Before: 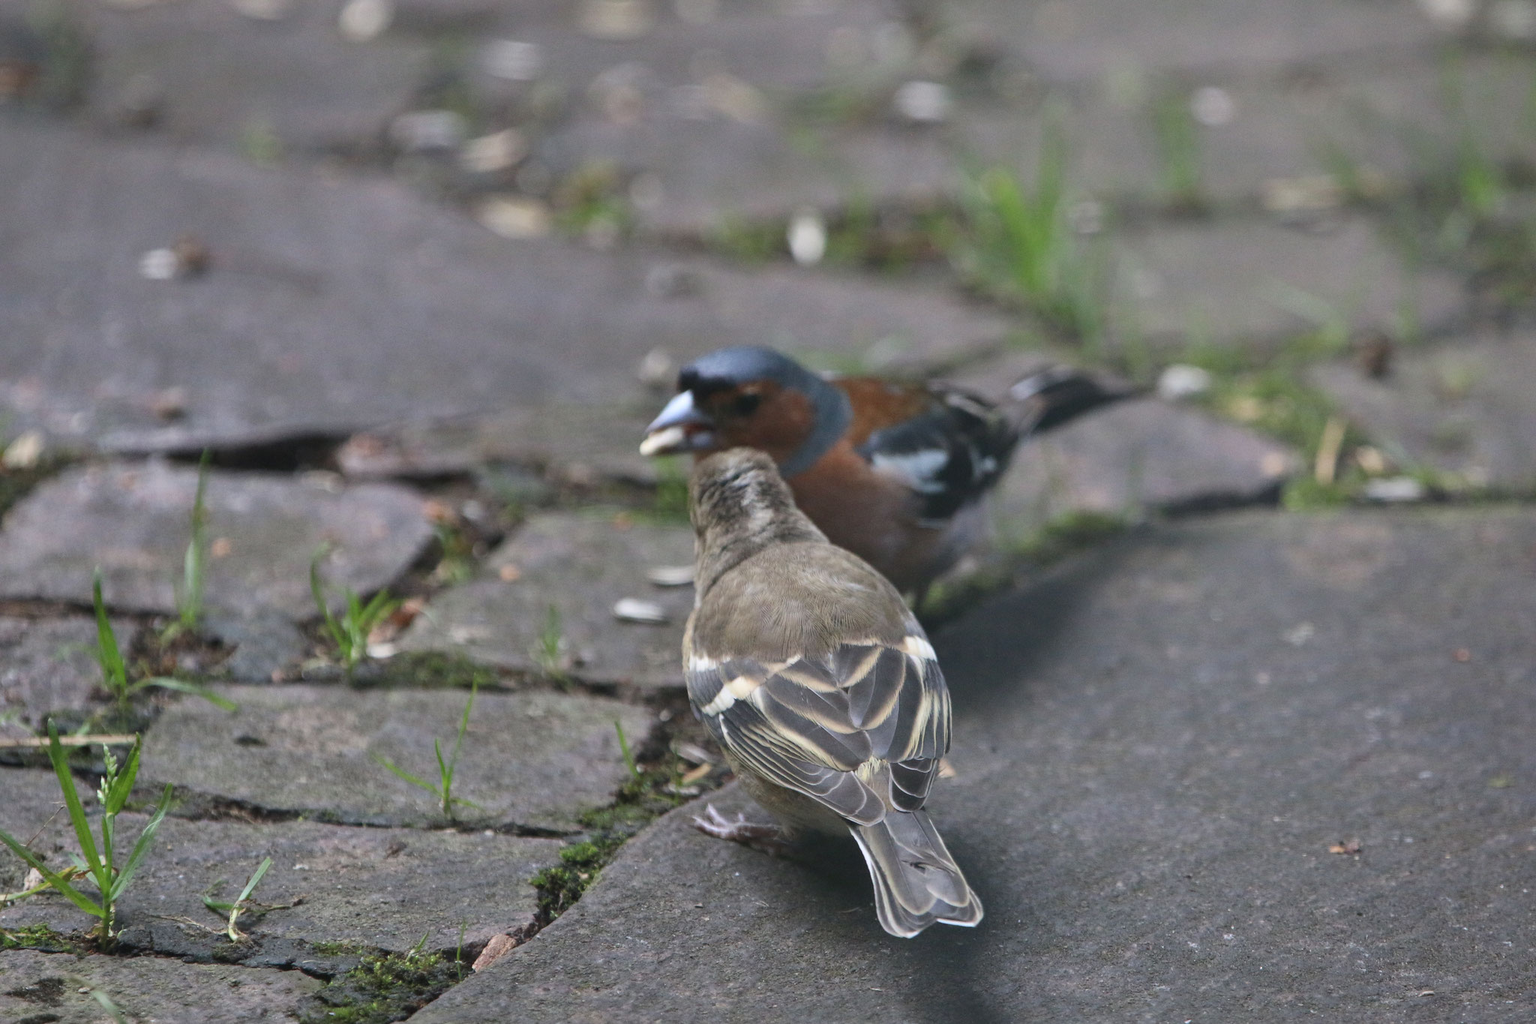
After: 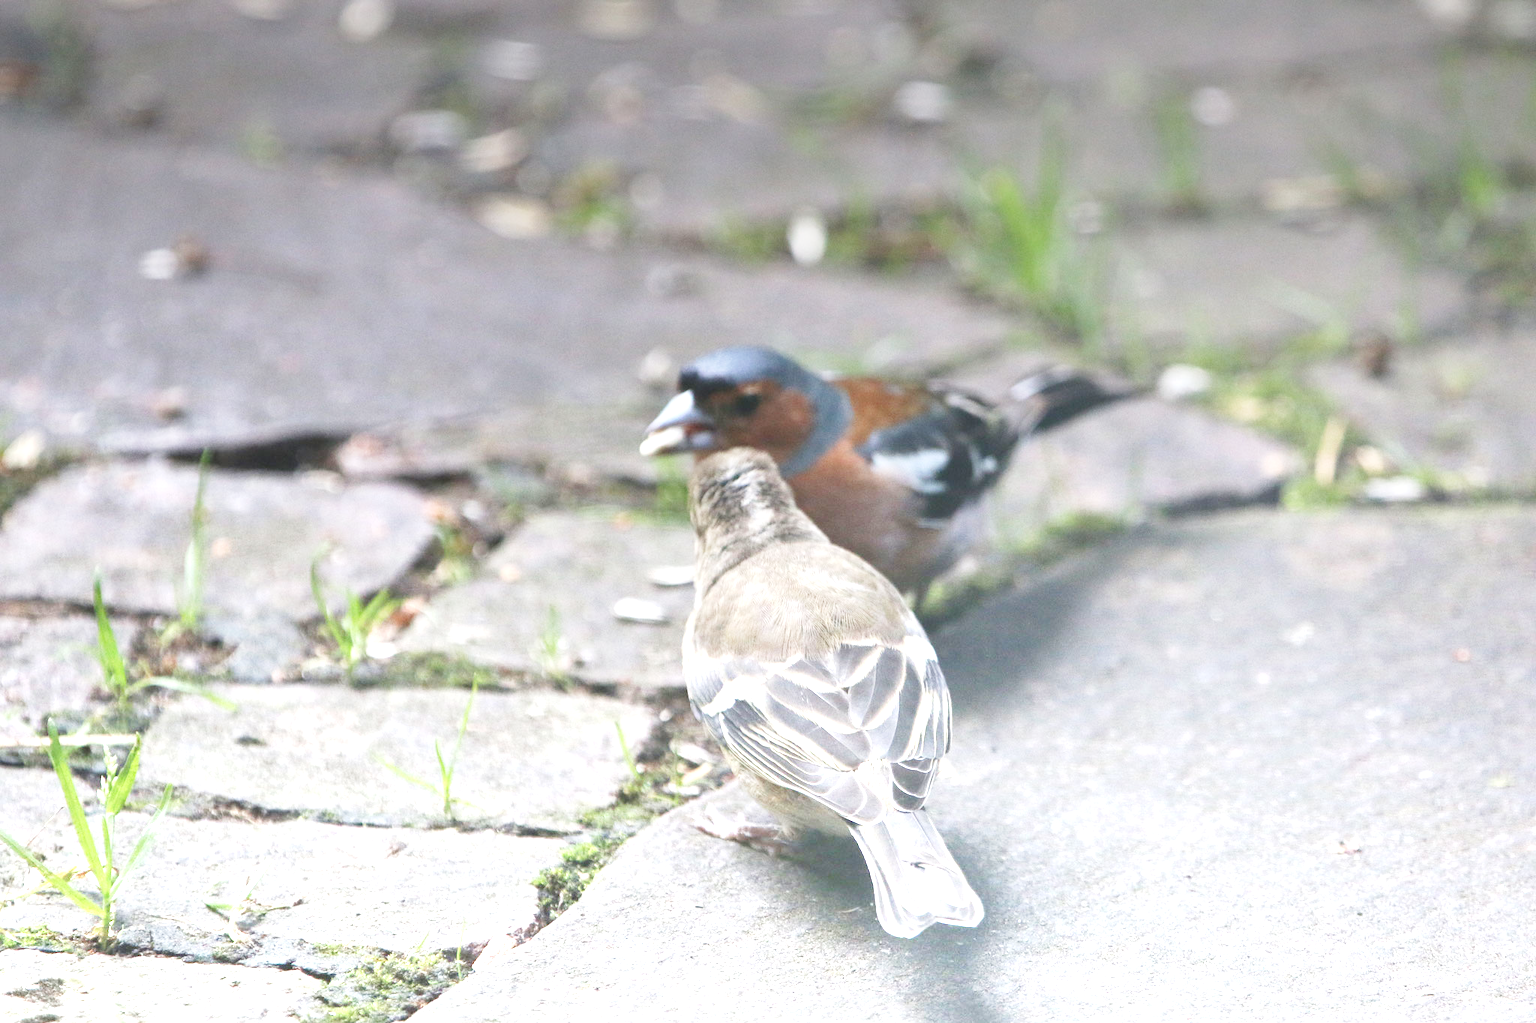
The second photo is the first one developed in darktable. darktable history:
base curve: curves: ch0 [(0, 0) (0.204, 0.334) (0.55, 0.733) (1, 1)], preserve colors none
tone equalizer: on, module defaults
graduated density: density -3.9 EV
